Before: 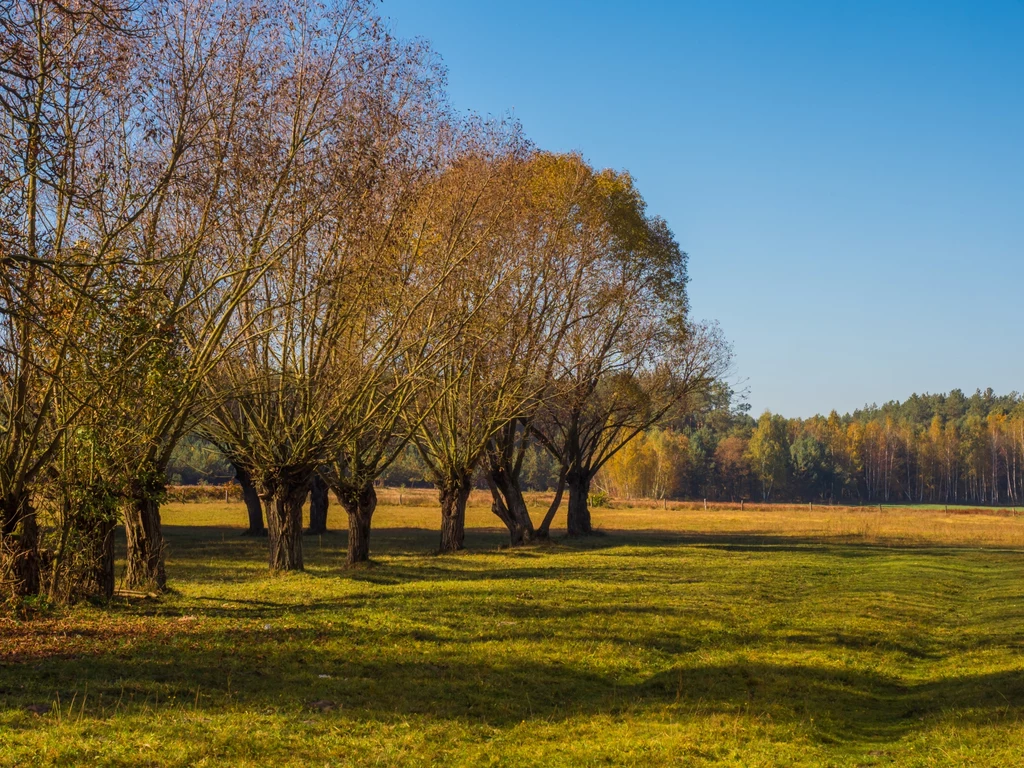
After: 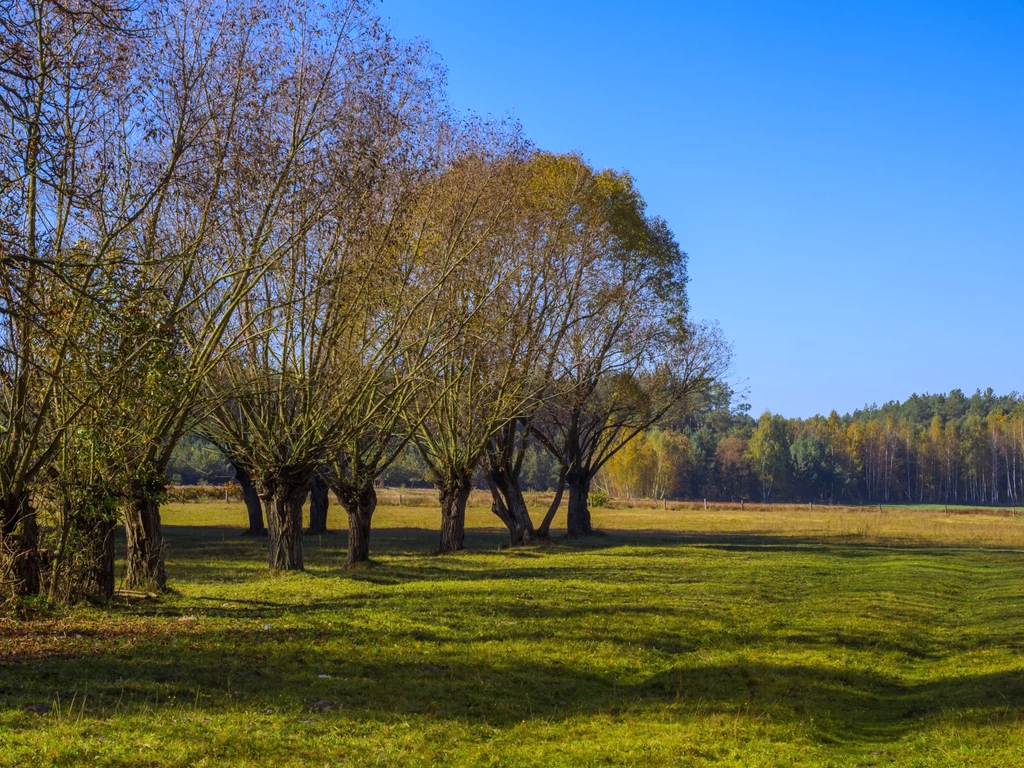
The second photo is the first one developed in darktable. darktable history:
white balance: red 0.871, blue 1.249
shadows and highlights: radius 337.17, shadows 29.01, soften with gaussian
